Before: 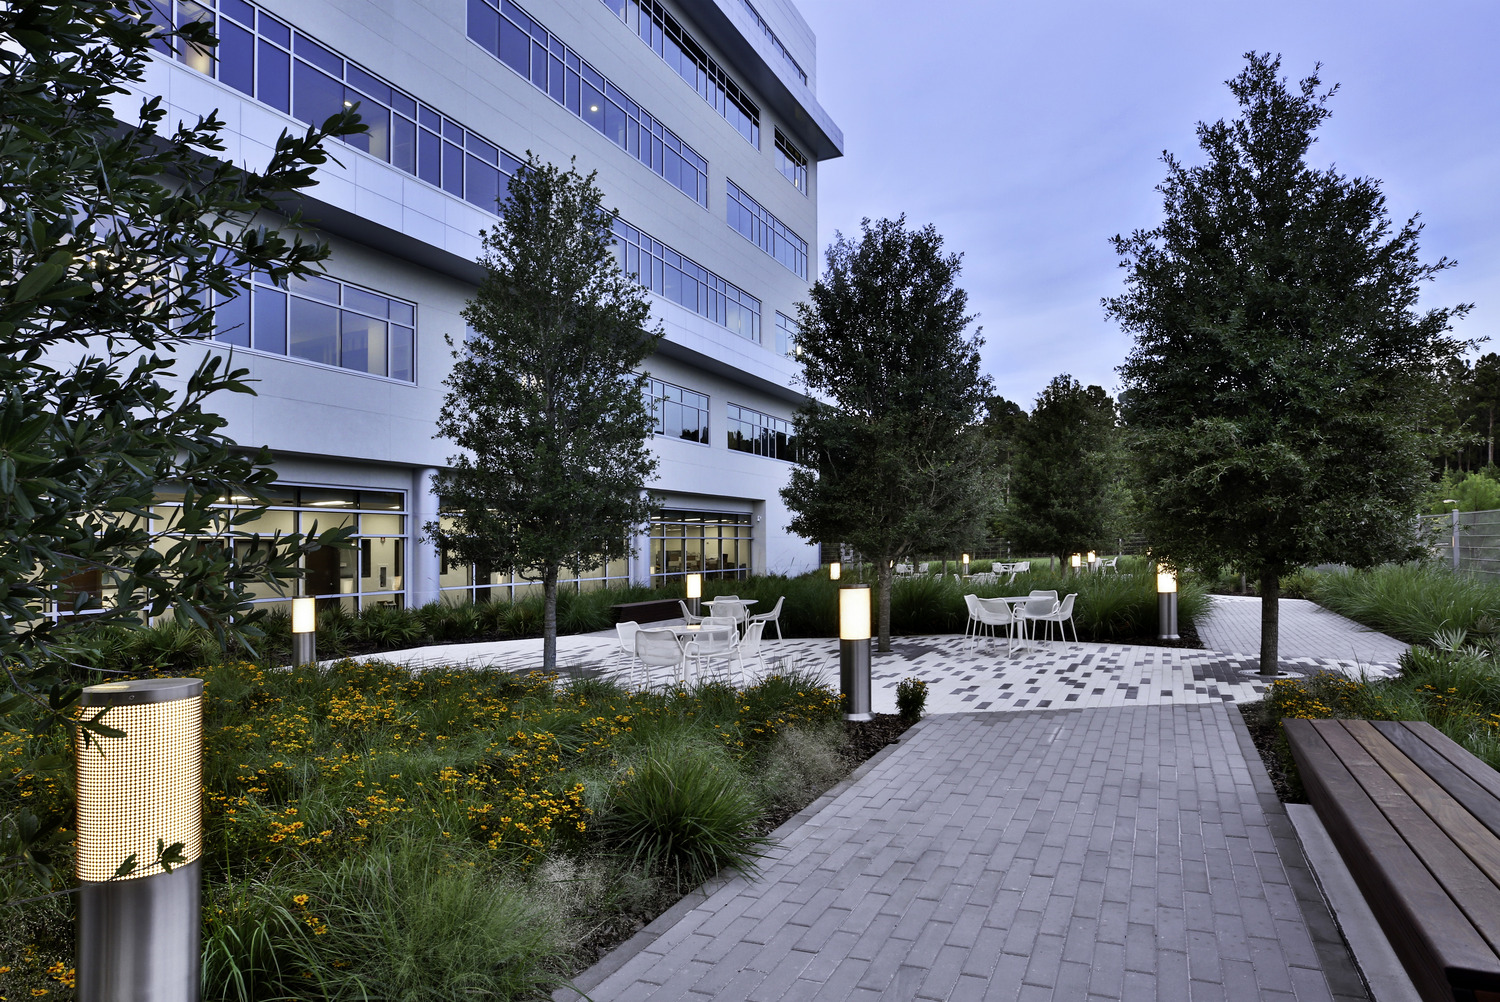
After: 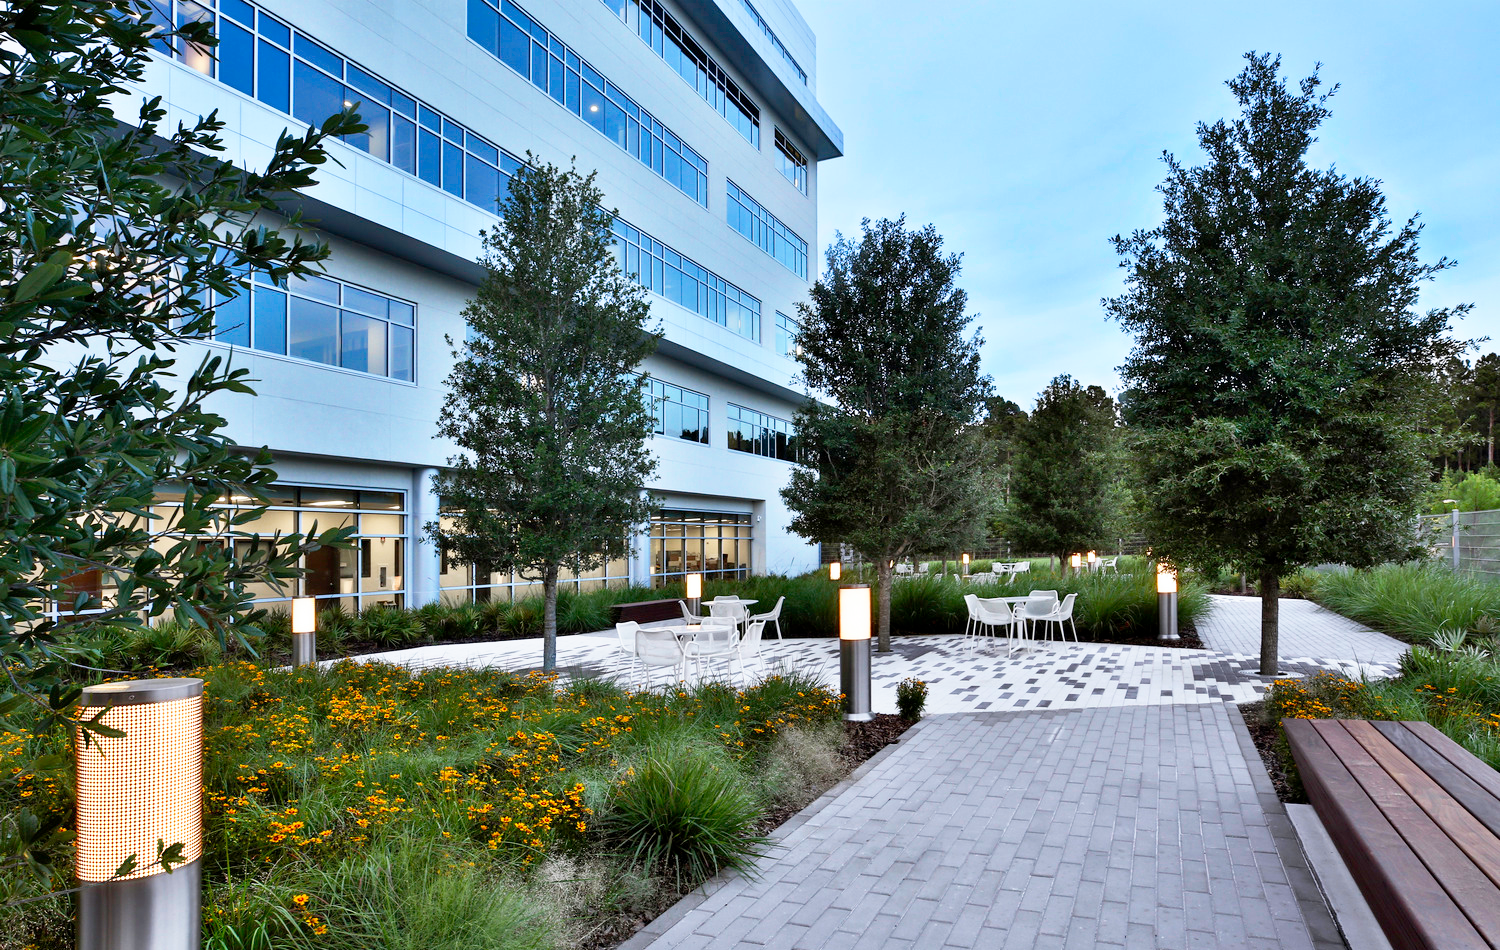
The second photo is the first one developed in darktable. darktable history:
base curve: curves: ch0 [(0, 0) (0.688, 0.865) (1, 1)], preserve colors none
crop and rotate: top 0%, bottom 5.097%
